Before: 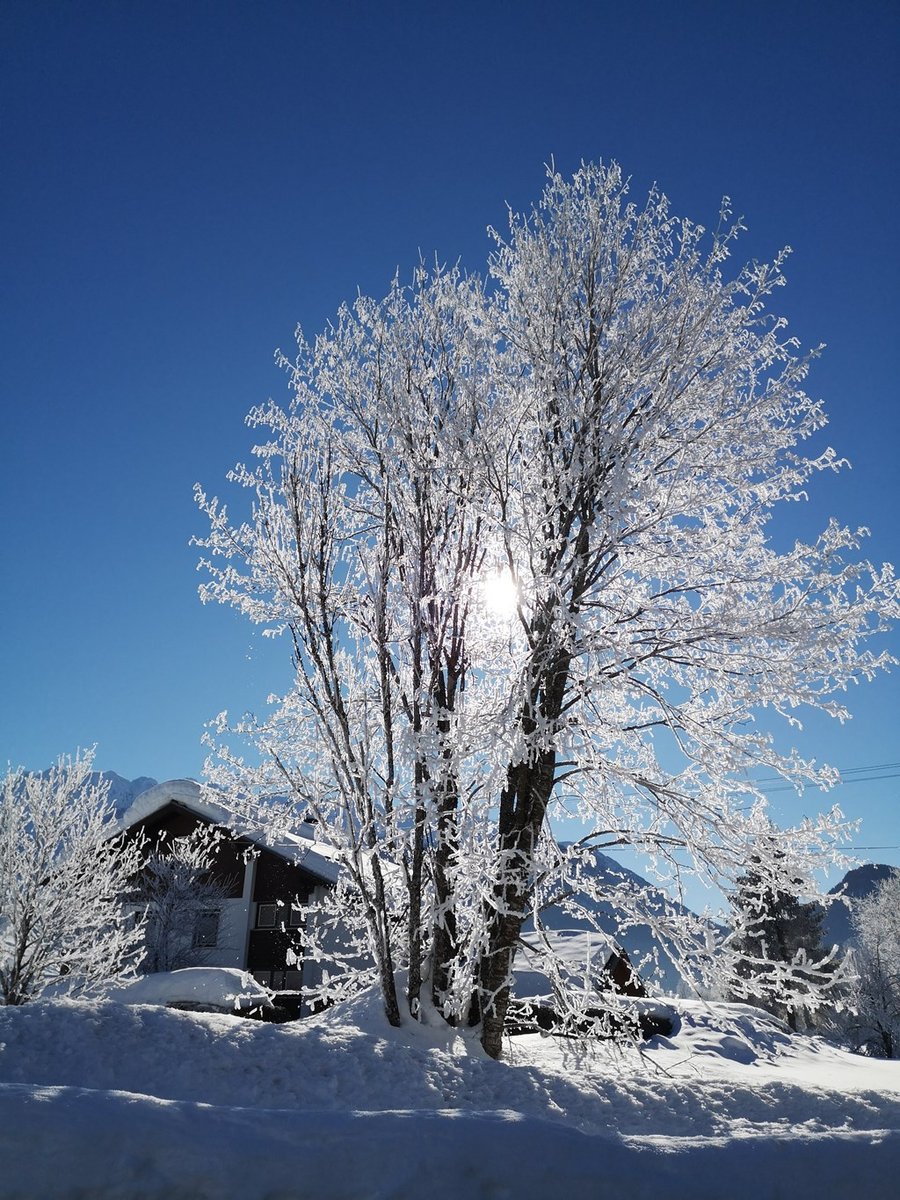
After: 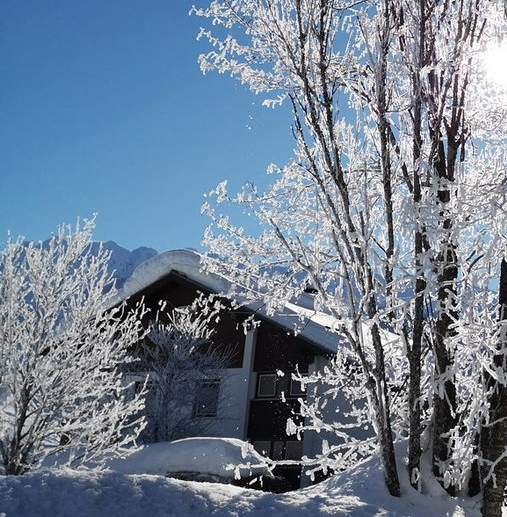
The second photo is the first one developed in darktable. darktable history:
crop: top 44.189%, right 43.597%, bottom 12.695%
tone equalizer: on, module defaults
